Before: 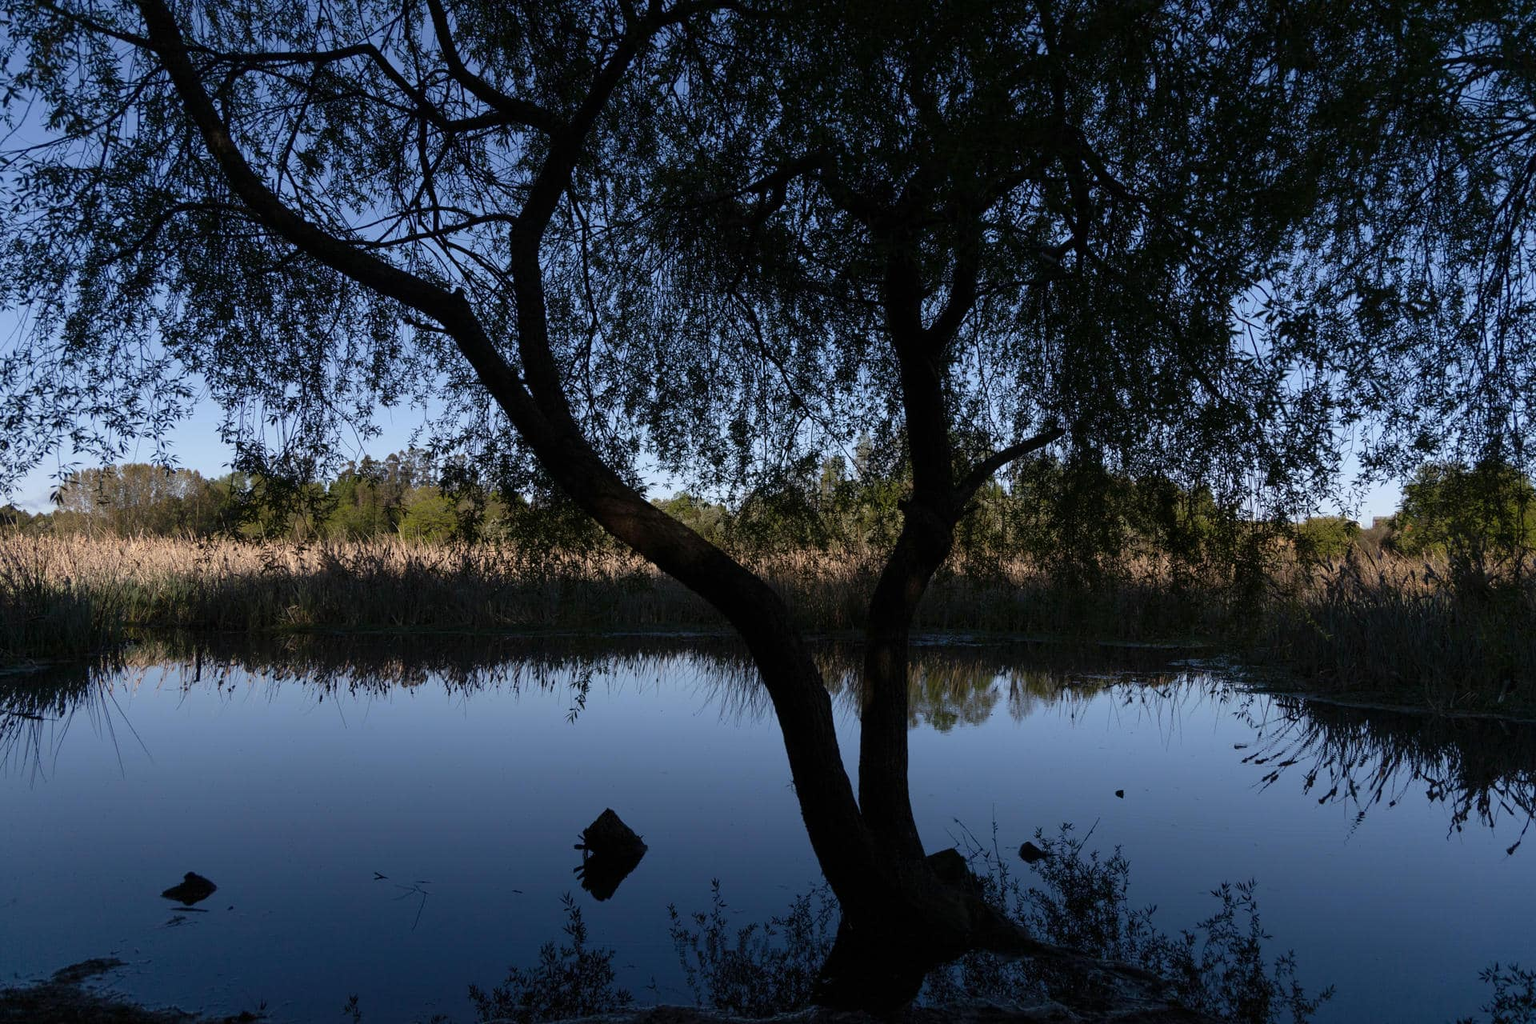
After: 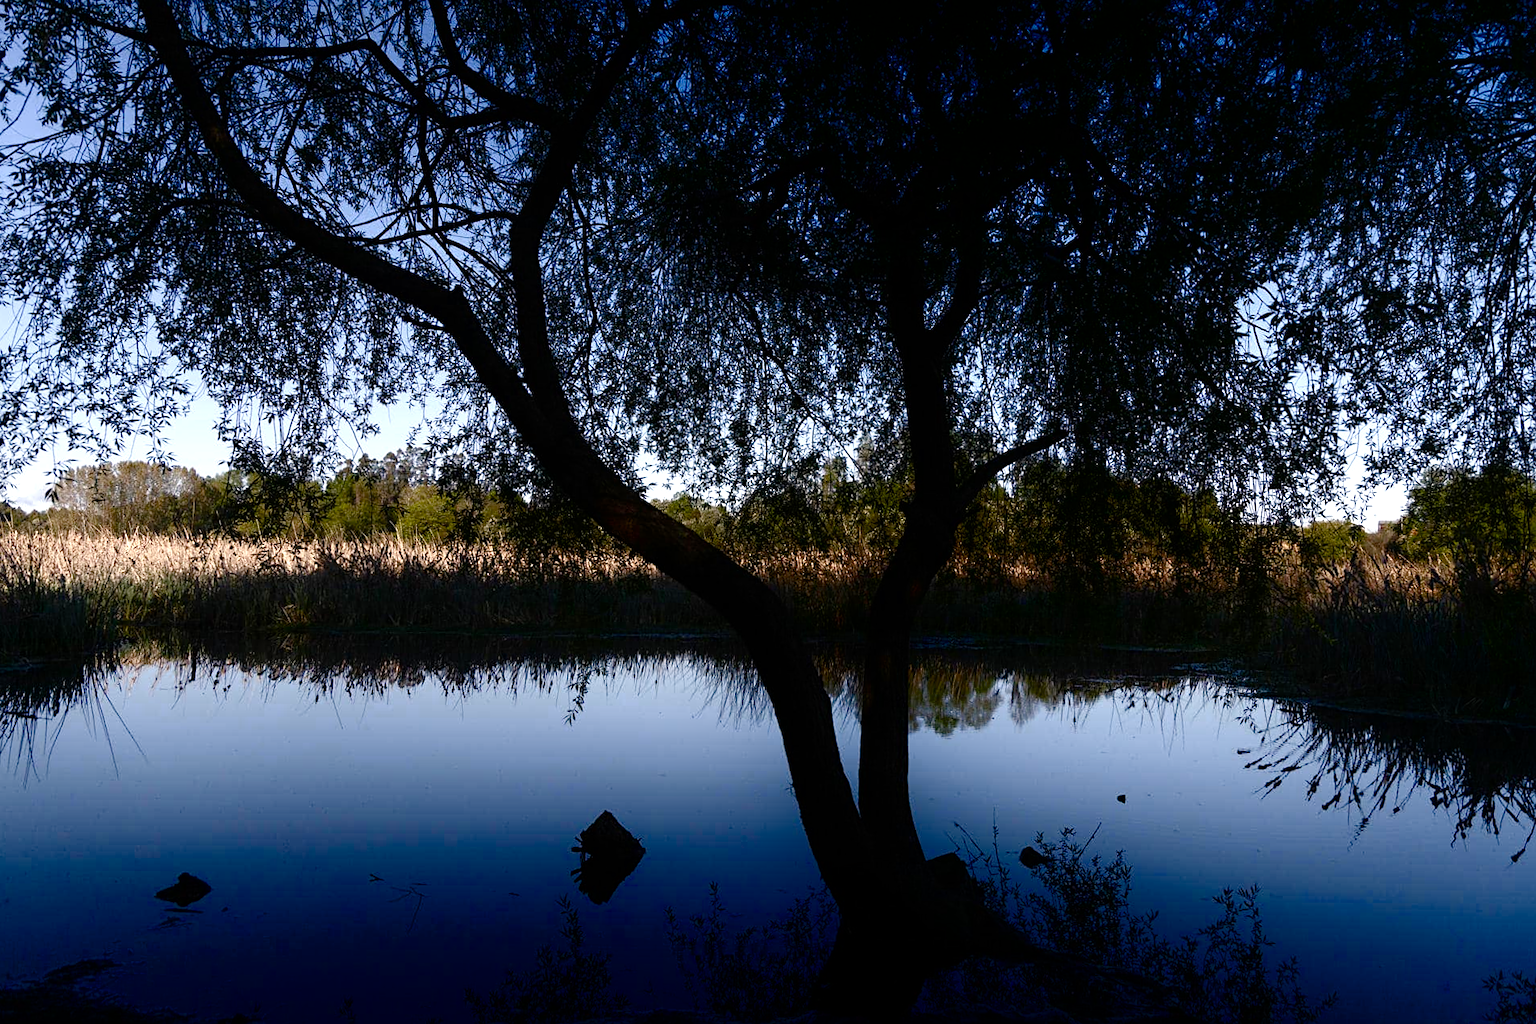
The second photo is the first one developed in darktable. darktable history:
sharpen: amount 0.206
crop and rotate: angle -0.286°
color balance rgb: highlights gain › chroma 1.747%, highlights gain › hue 57.44°, perceptual saturation grading › global saturation 20%, perceptual saturation grading › highlights -50.341%, perceptual saturation grading › shadows 31.126%, global vibrance 16.265%, saturation formula JzAzBz (2021)
tone equalizer: -8 EV -0.748 EV, -7 EV -0.727 EV, -6 EV -0.573 EV, -5 EV -0.408 EV, -3 EV 0.395 EV, -2 EV 0.6 EV, -1 EV 0.68 EV, +0 EV 0.746 EV
shadows and highlights: shadows -53.59, highlights 85.27, soften with gaussian
